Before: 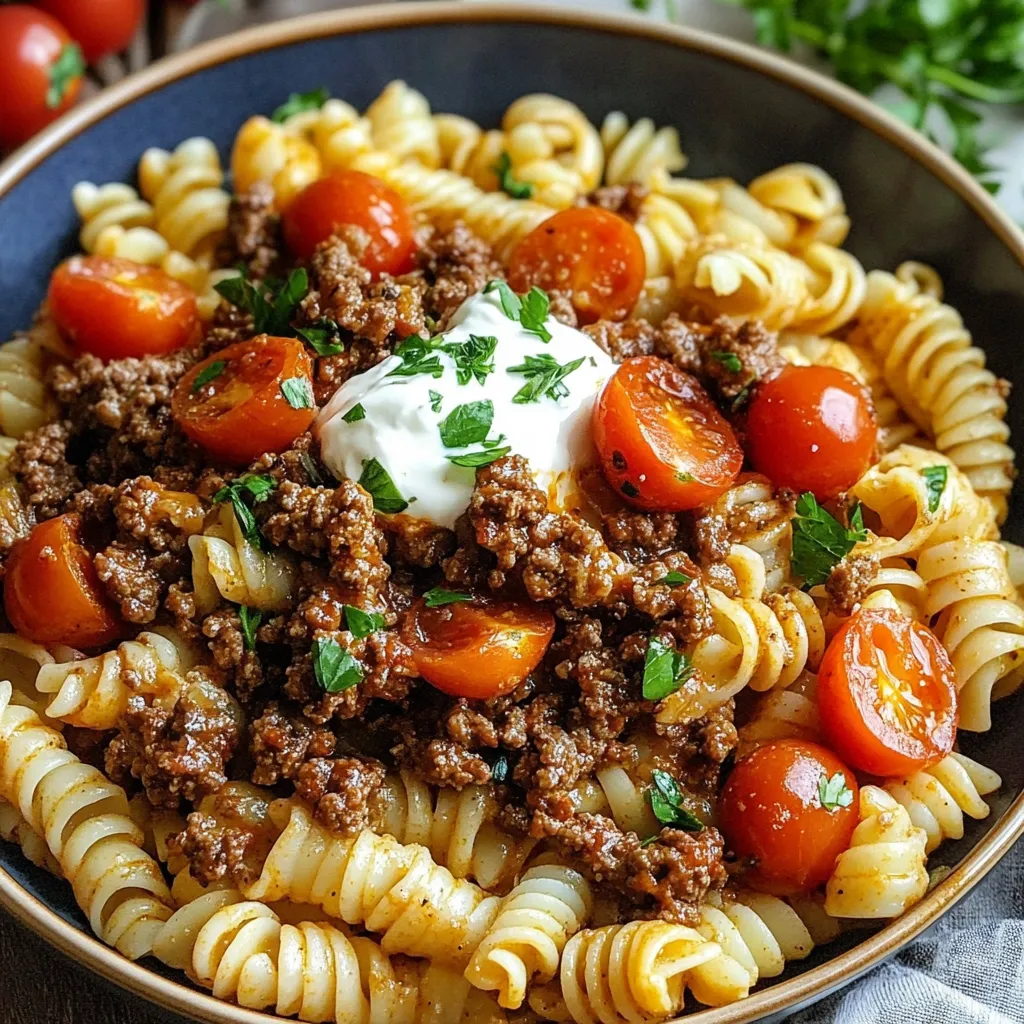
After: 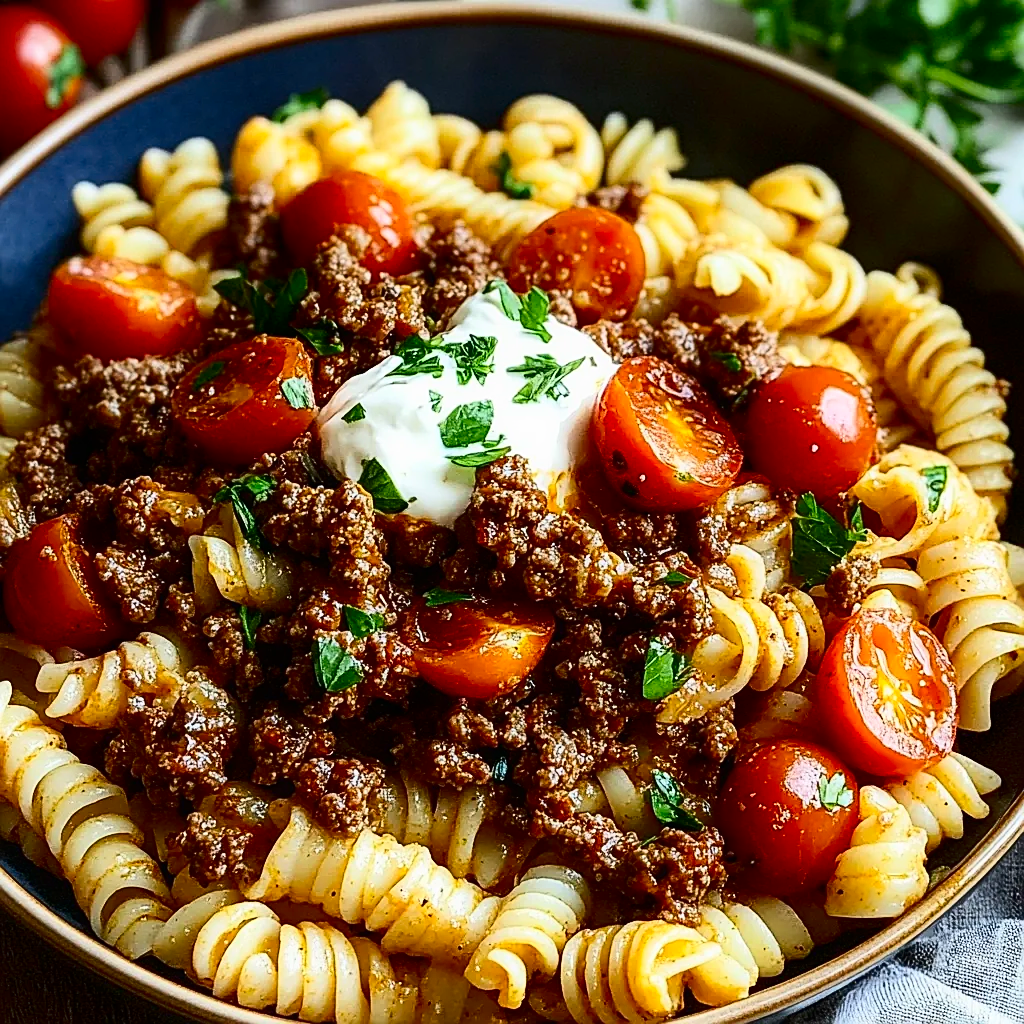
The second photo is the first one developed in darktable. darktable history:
contrast equalizer: y [[0.5, 0.486, 0.447, 0.446, 0.489, 0.5], [0.5 ×6], [0.5 ×6], [0 ×6], [0 ×6]]
sharpen: on, module defaults
contrast brightness saturation: contrast 0.32, brightness -0.08, saturation 0.17
